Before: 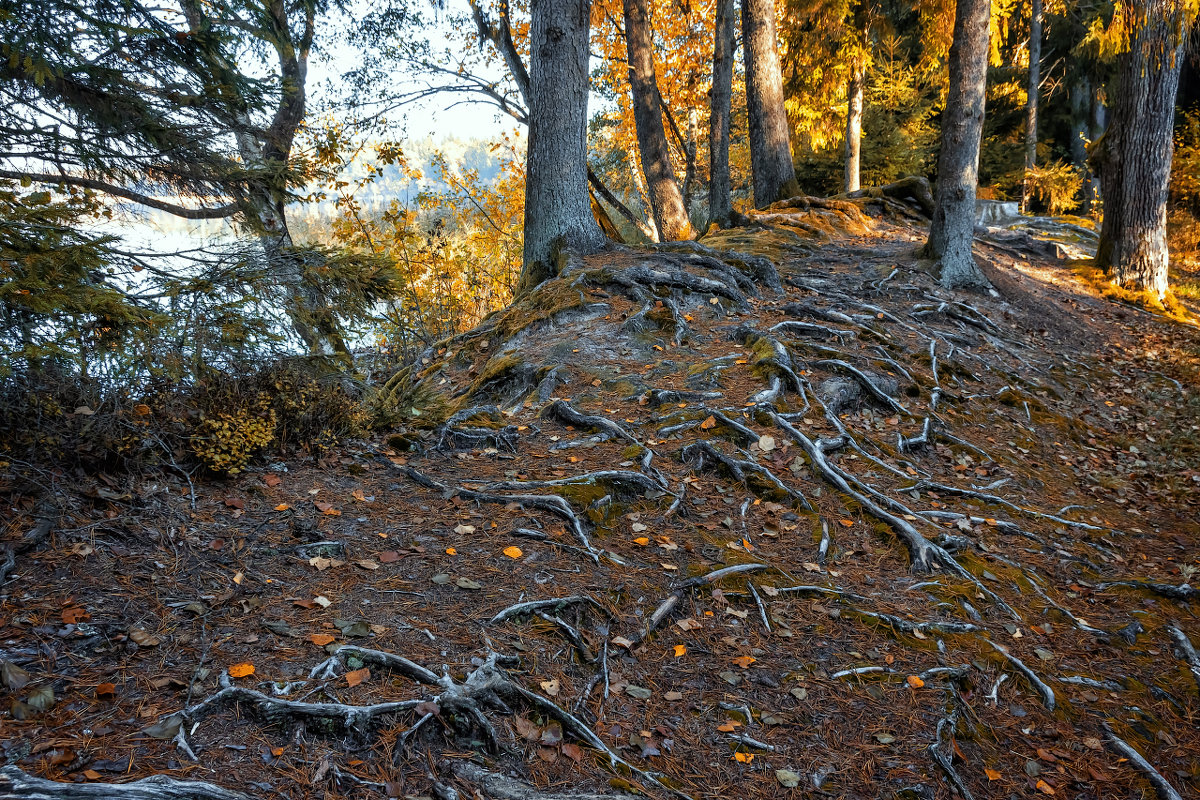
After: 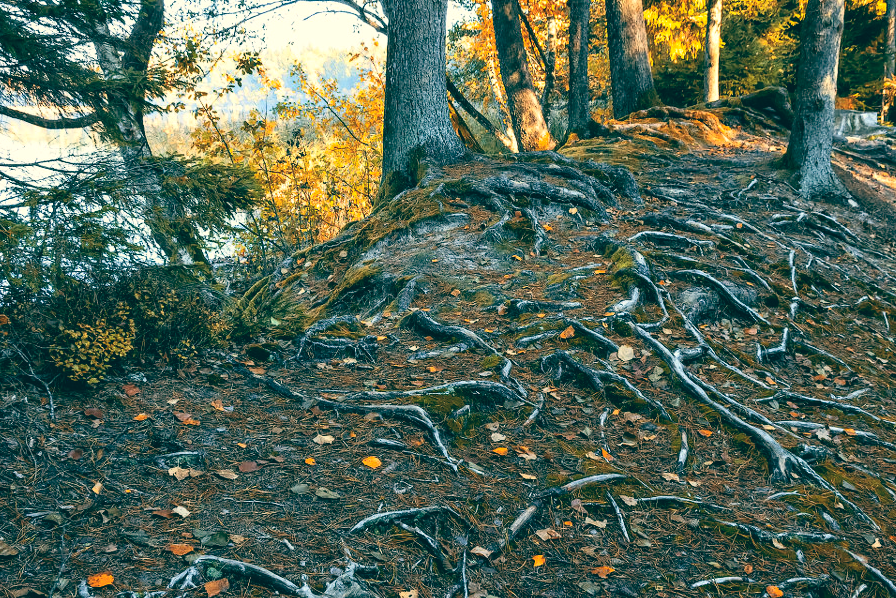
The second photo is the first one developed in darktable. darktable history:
crop and rotate: left 11.831%, top 11.346%, right 13.429%, bottom 13.899%
contrast brightness saturation: contrast 0.2, brightness 0.16, saturation 0.22
color balance: lift [1.005, 0.99, 1.007, 1.01], gamma [1, 0.979, 1.011, 1.021], gain [0.923, 1.098, 1.025, 0.902], input saturation 90.45%, contrast 7.73%, output saturation 105.91%
